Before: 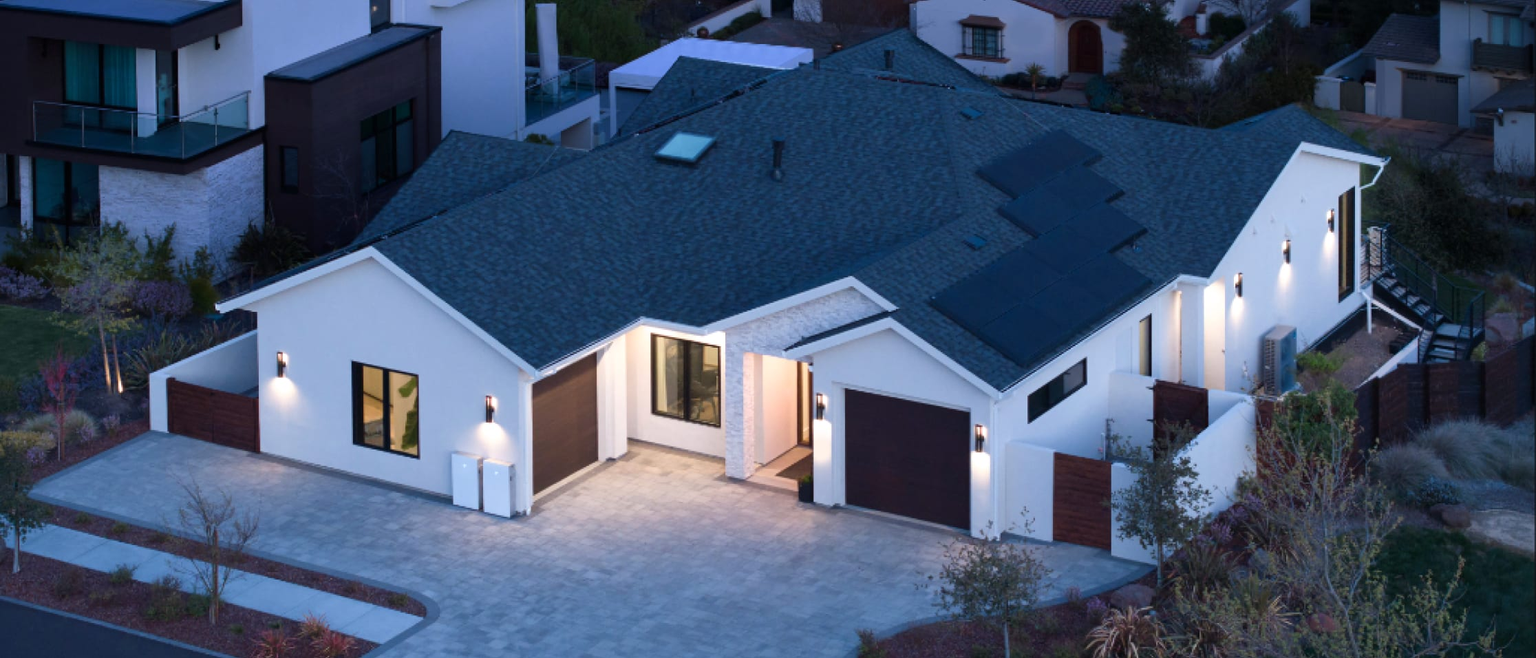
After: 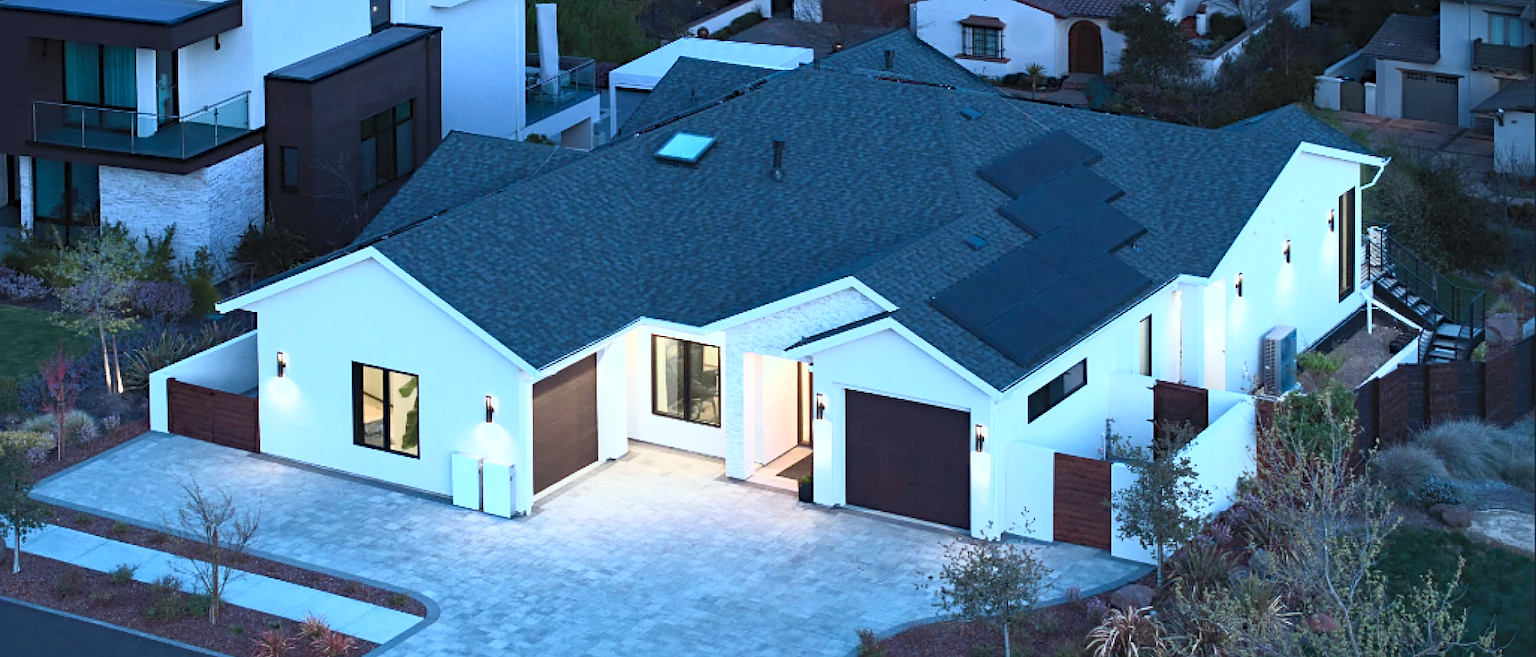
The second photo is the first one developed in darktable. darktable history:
color correction: highlights a* -9.95, highlights b* -10.1
haze removal: compatibility mode true
sharpen: amount 0.49
contrast brightness saturation: contrast 0.392, brightness 0.537
